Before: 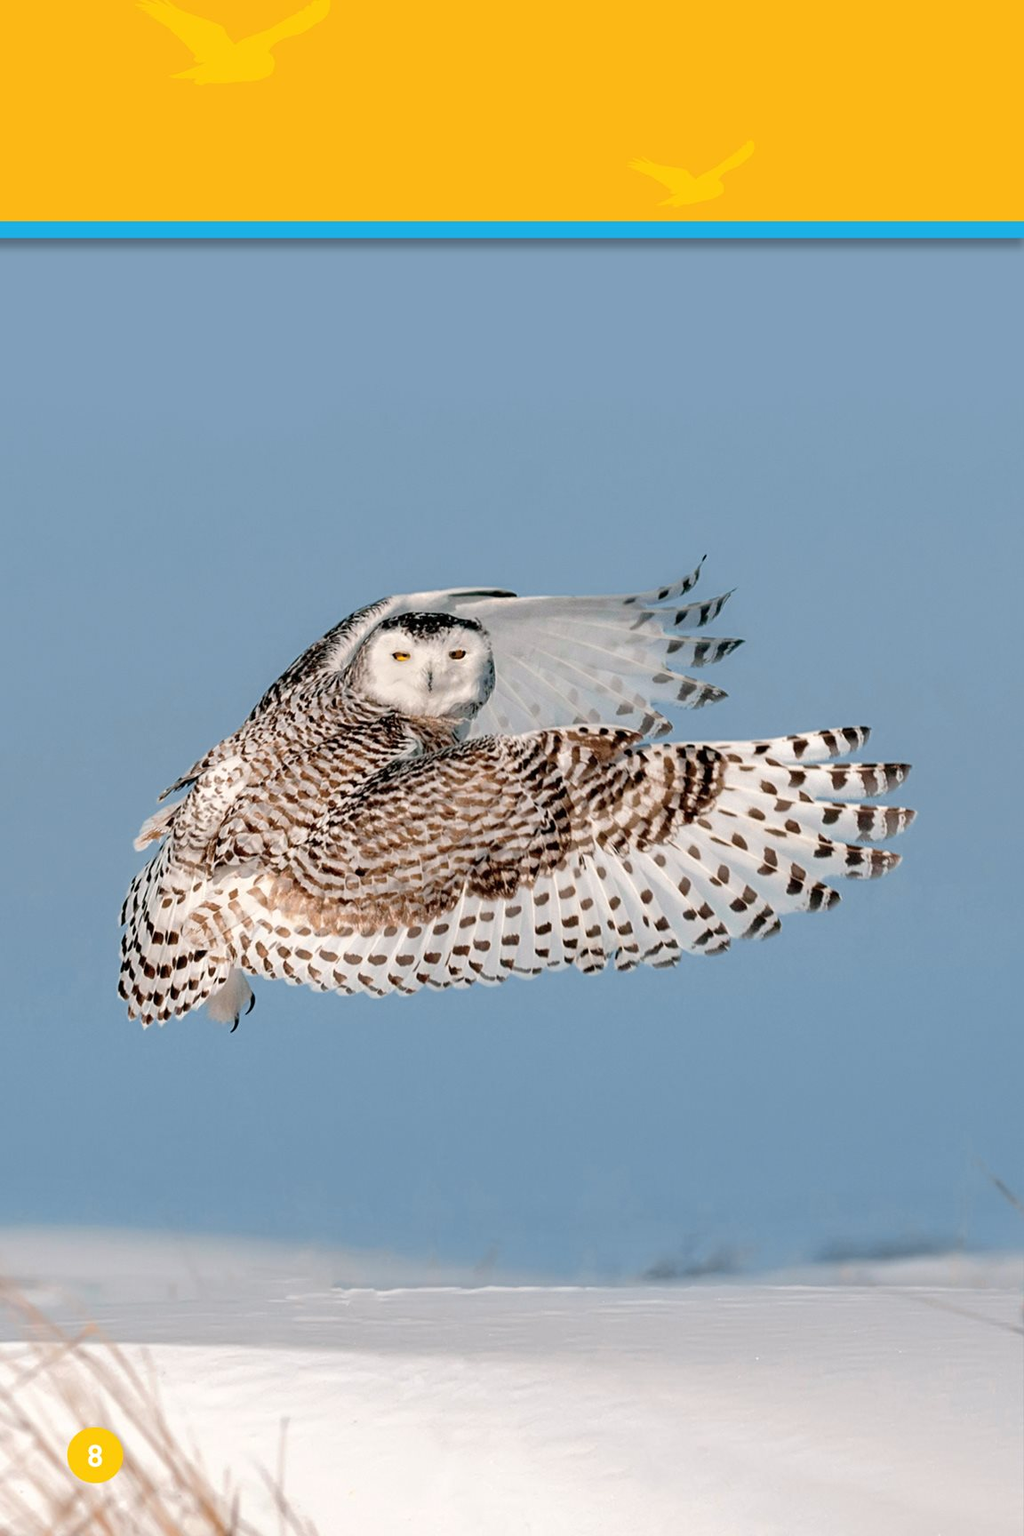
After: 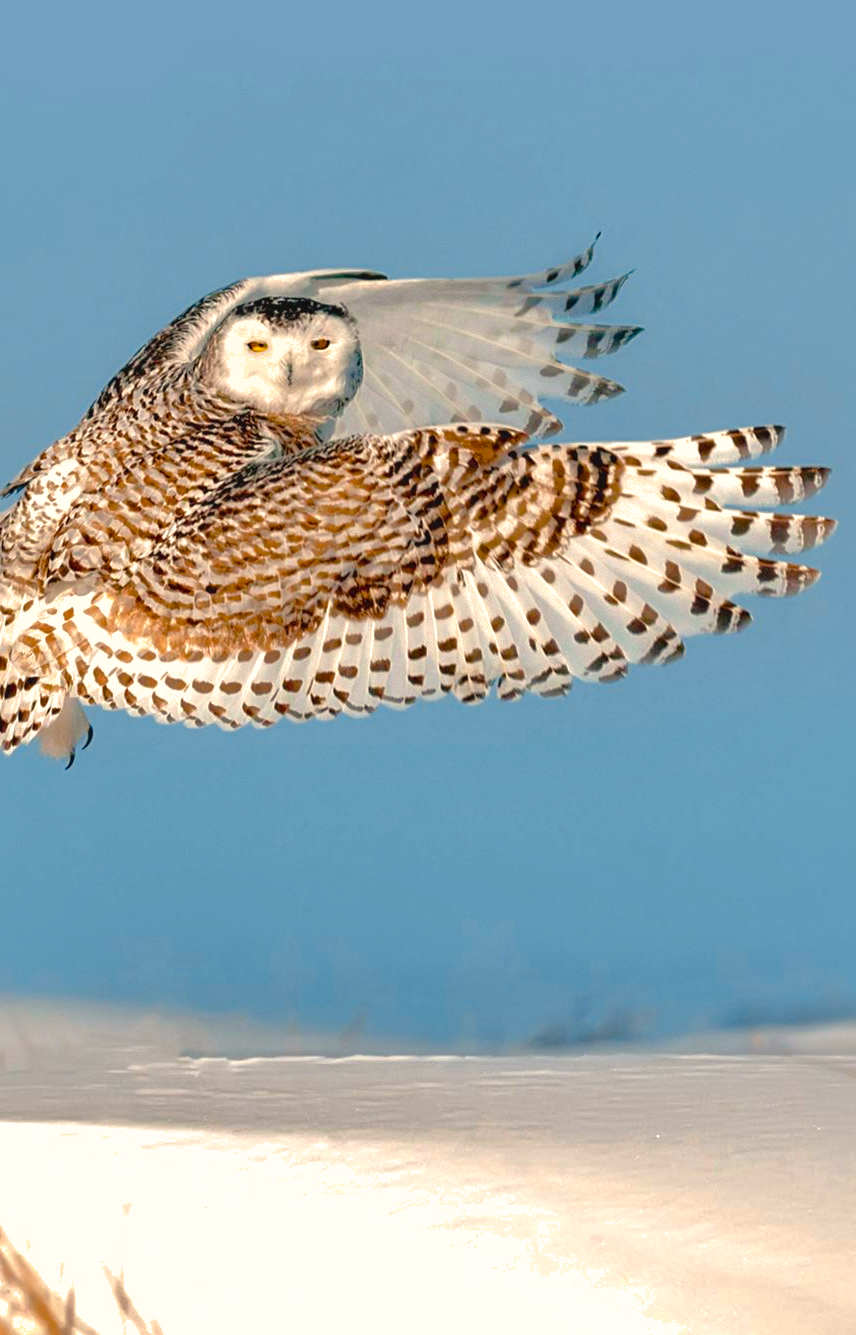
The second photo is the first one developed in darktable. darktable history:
crop: left 16.864%, top 22.738%, right 8.767%
color balance rgb: highlights gain › chroma 2.98%, highlights gain › hue 77.88°, global offset › luminance 0.236%, global offset › hue 169.49°, perceptual saturation grading › global saturation 45.964%, perceptual saturation grading › highlights -25.55%, perceptual saturation grading › shadows 50.083%, perceptual brilliance grading › global brilliance 9.73%, perceptual brilliance grading › shadows 14.993%, global vibrance 20%
shadows and highlights: shadows 40.21, highlights -59.89
